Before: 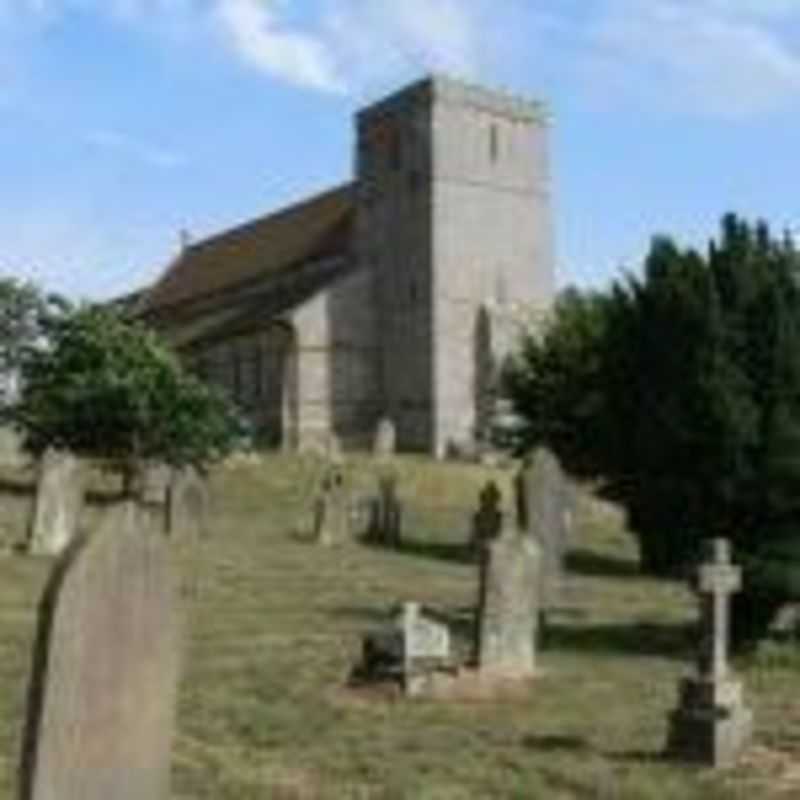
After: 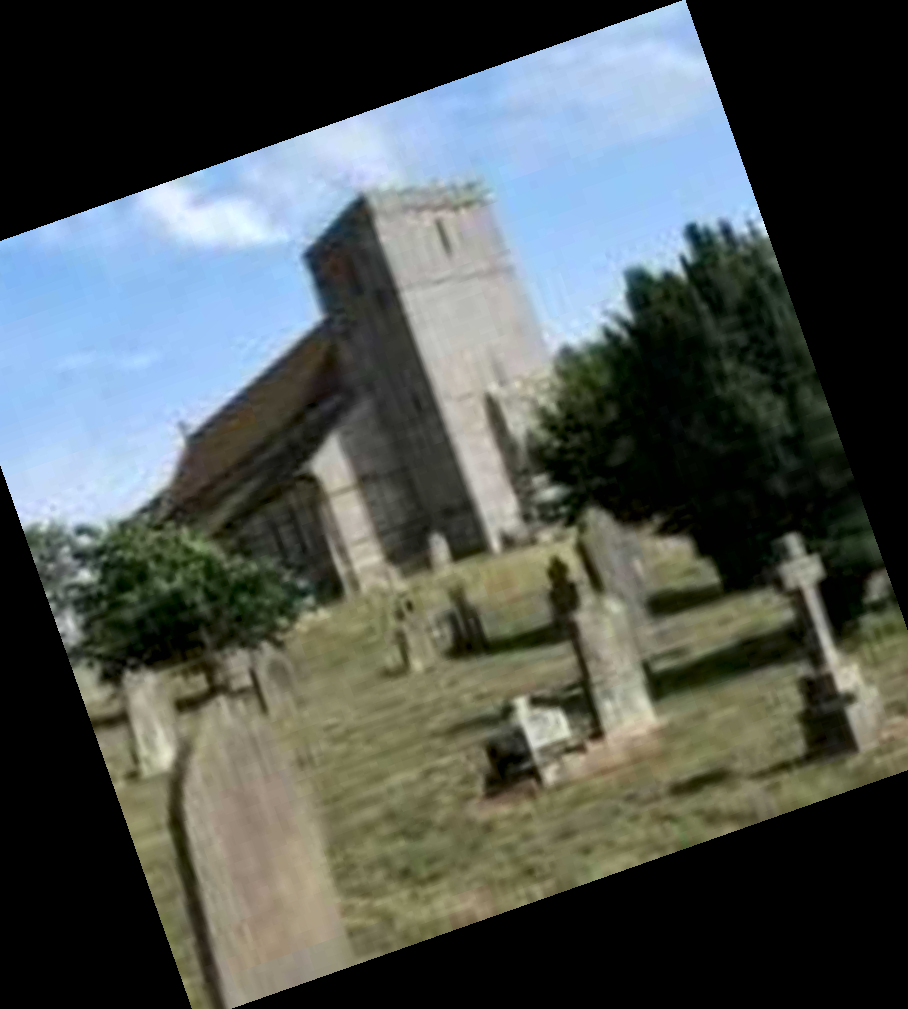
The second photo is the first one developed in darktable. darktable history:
crop and rotate: angle 19.43°, left 6.812%, right 4.125%, bottom 1.087%
local contrast: mode bilateral grid, contrast 25, coarseness 60, detail 151%, midtone range 0.2
